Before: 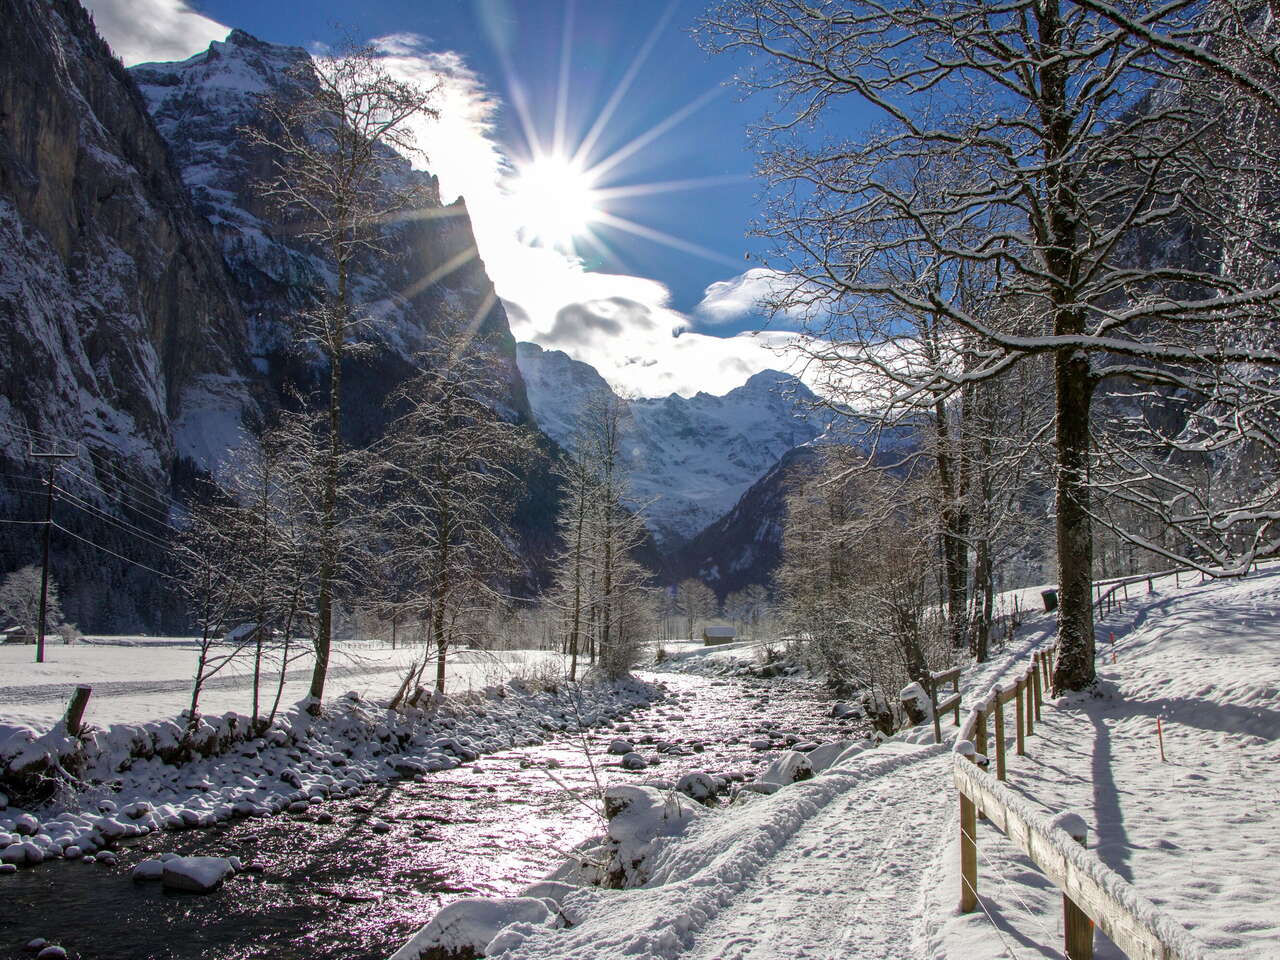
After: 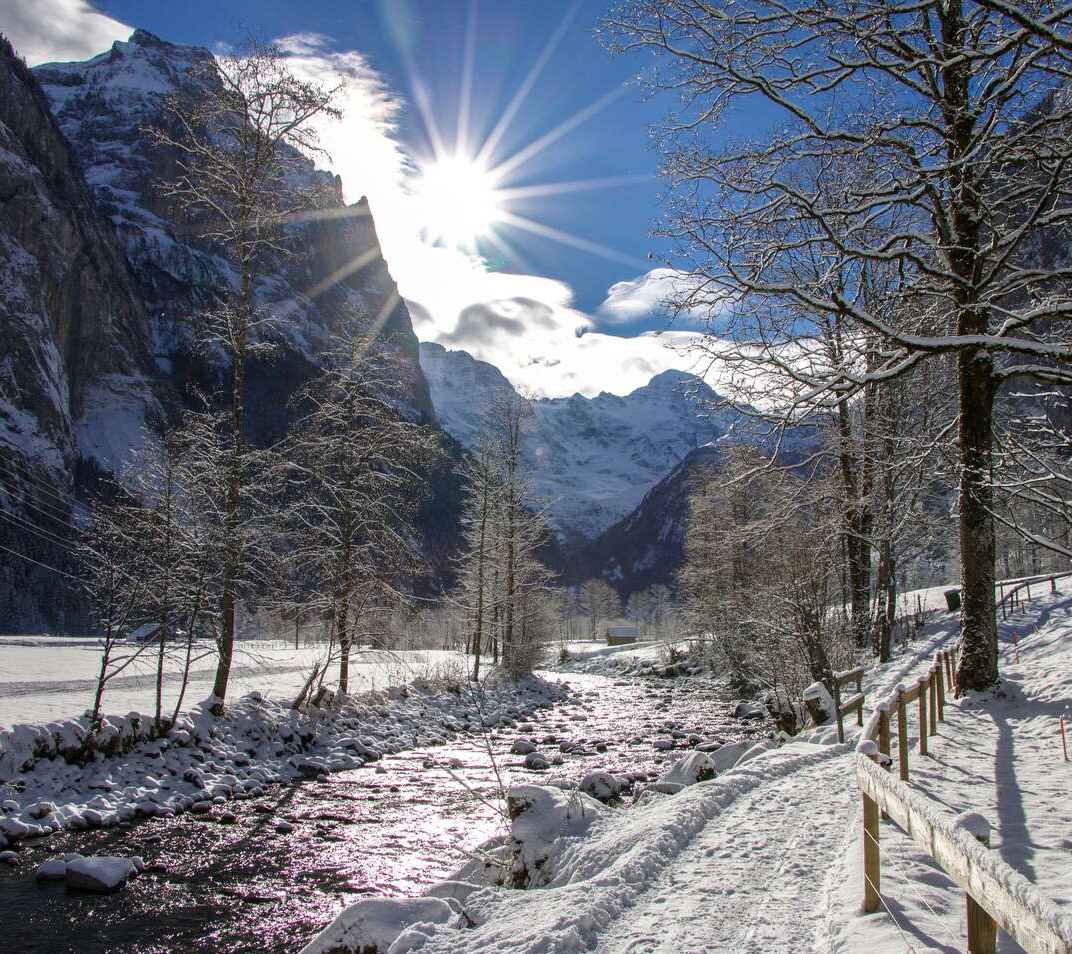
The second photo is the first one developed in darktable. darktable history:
crop: left 7.598%, right 7.873%
exposure: black level correction 0, compensate exposure bias true, compensate highlight preservation false
